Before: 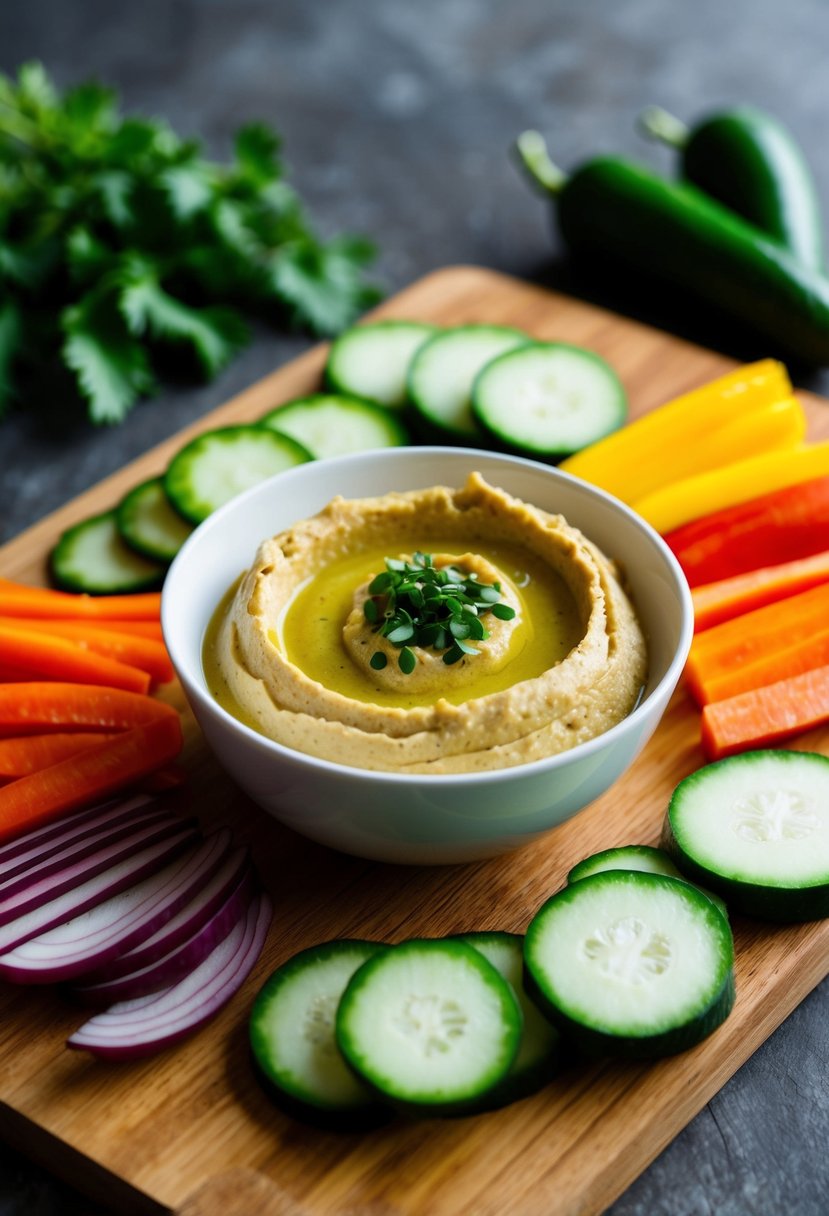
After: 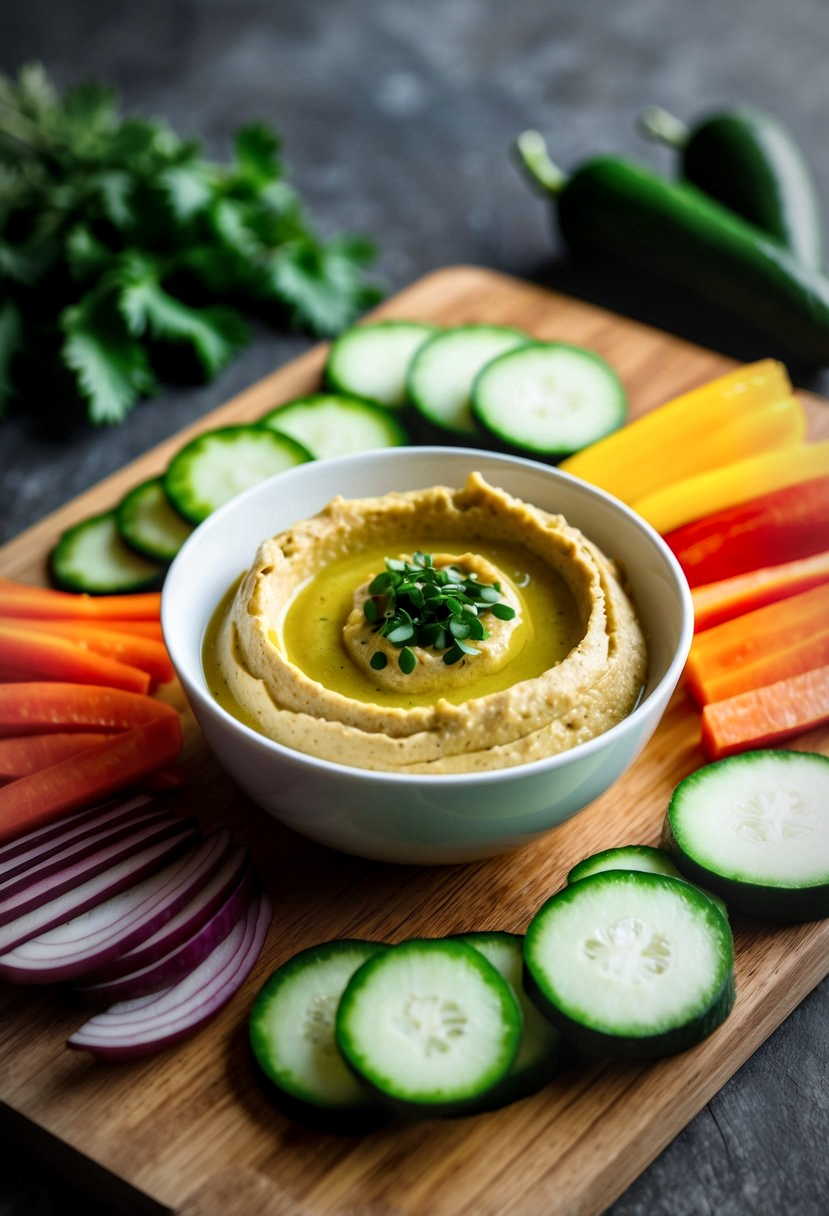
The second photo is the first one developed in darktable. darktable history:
vignetting: automatic ratio true
shadows and highlights: shadows 0.283, highlights 39.2
tone equalizer: on, module defaults
local contrast: on, module defaults
